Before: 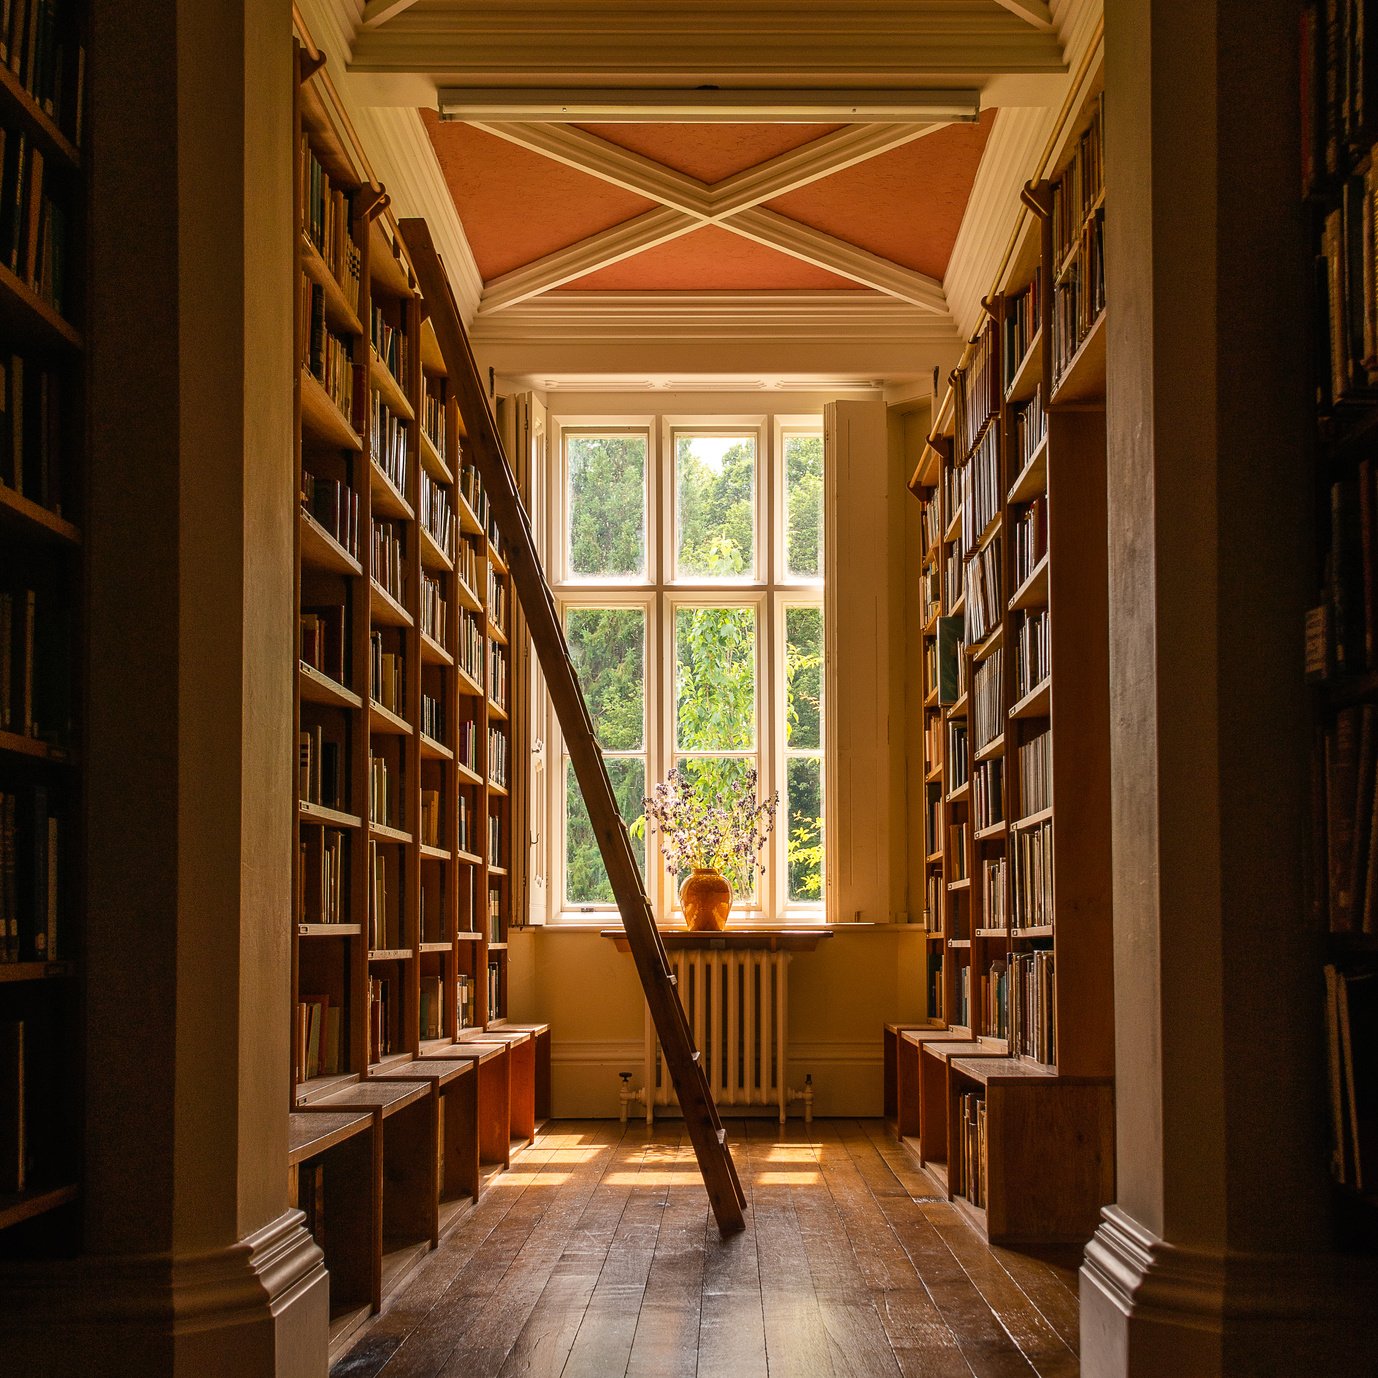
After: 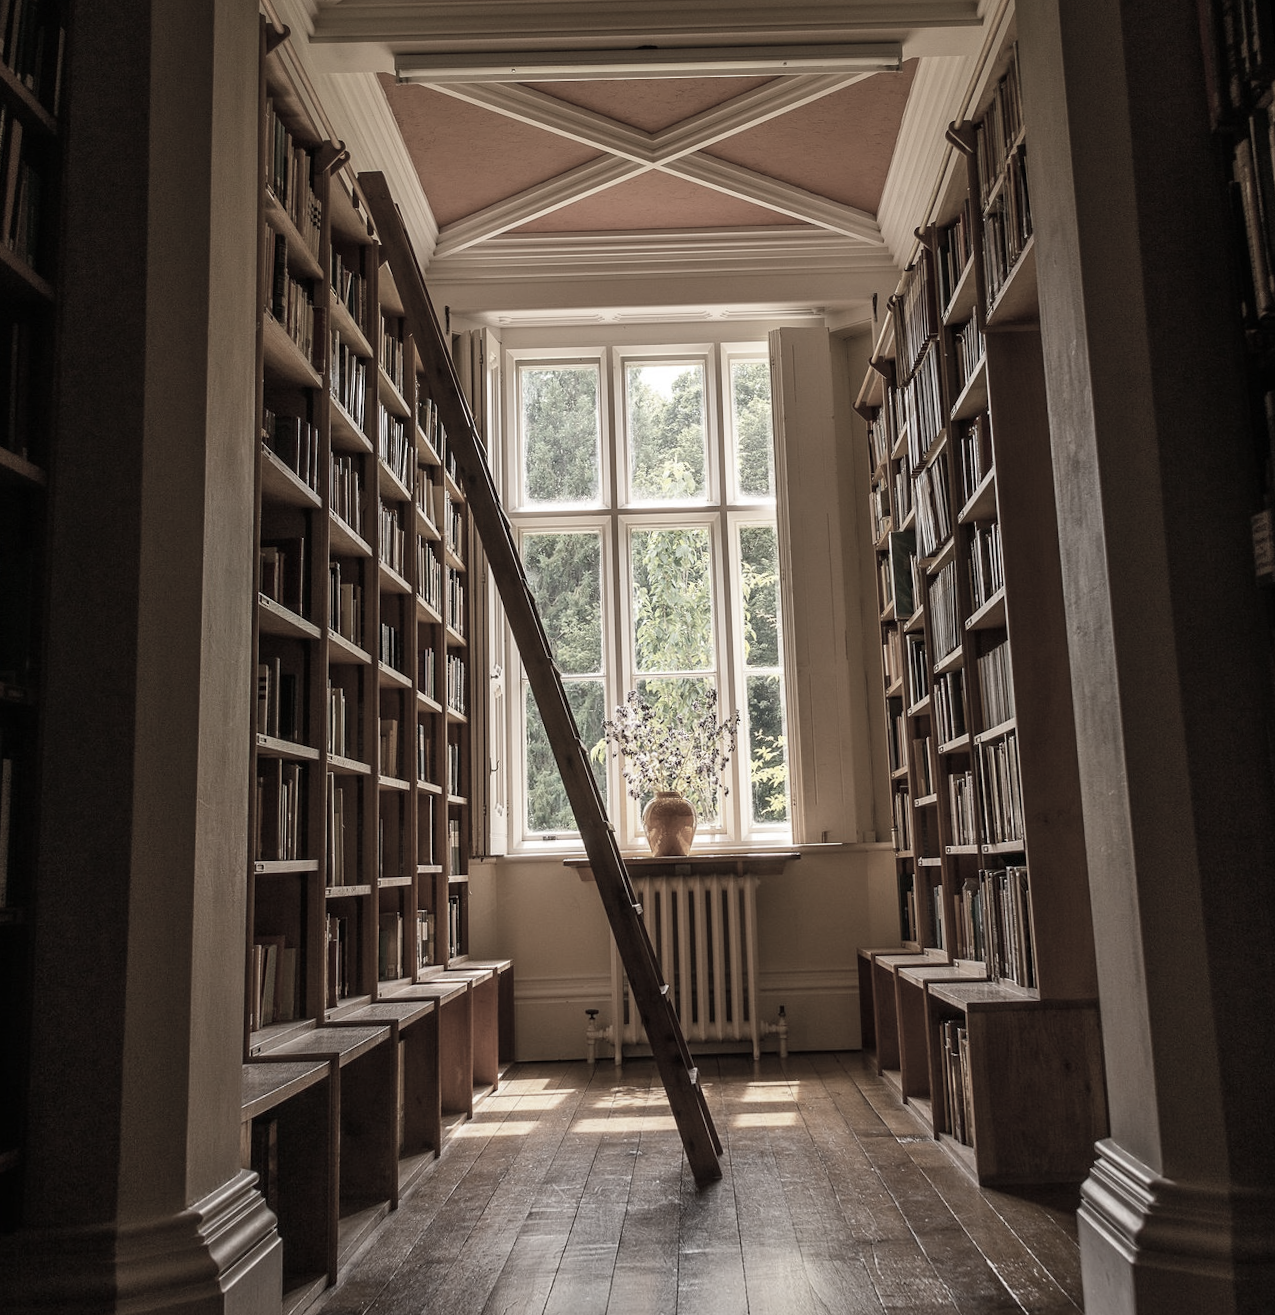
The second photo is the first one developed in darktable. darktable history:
color correction: saturation 0.3
rotate and perspective: rotation -1.68°, lens shift (vertical) -0.146, crop left 0.049, crop right 0.912, crop top 0.032, crop bottom 0.96
